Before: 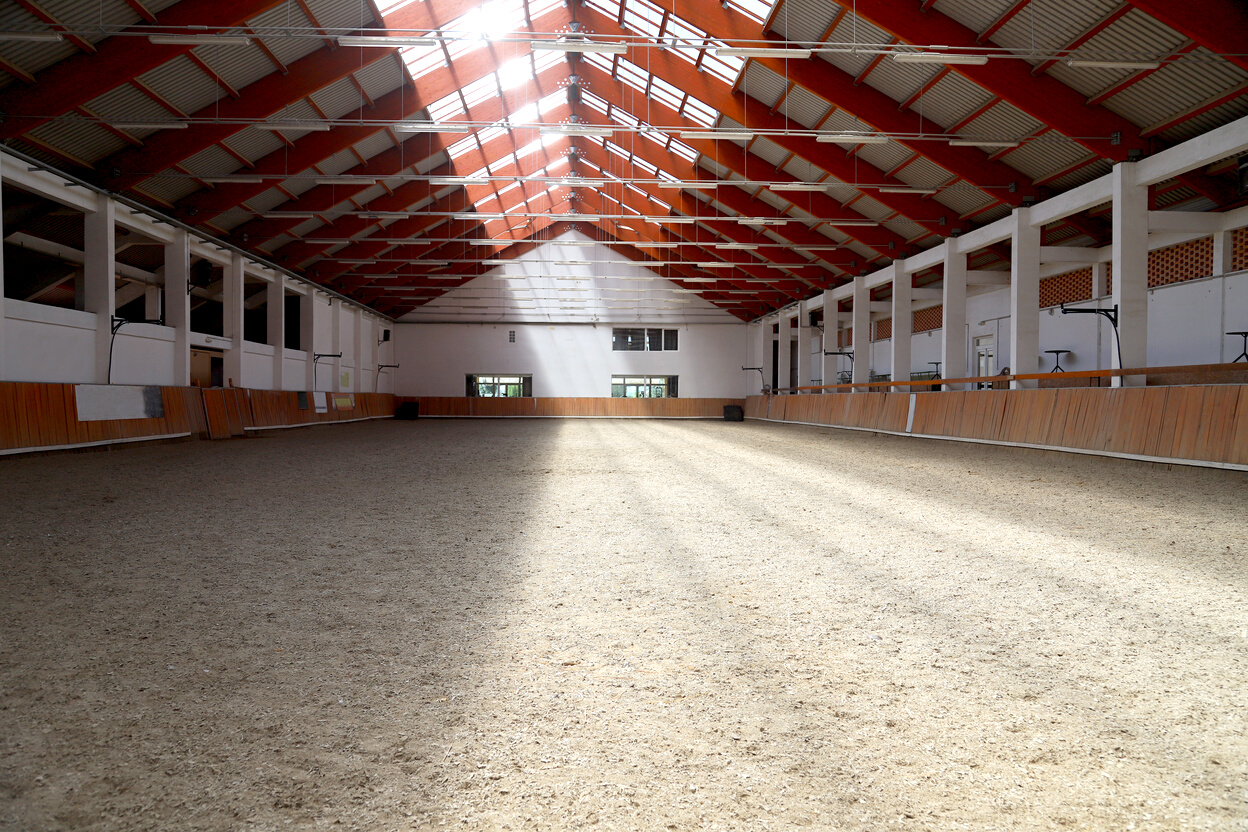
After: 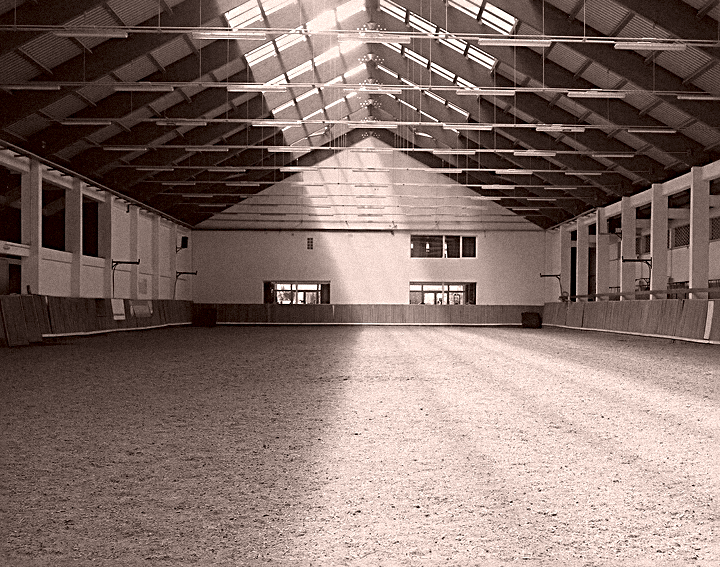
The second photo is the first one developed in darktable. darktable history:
color correction: highlights a* 10.21, highlights b* 9.79, shadows a* 8.61, shadows b* 7.88, saturation 0.8
color calibration: output gray [0.22, 0.42, 0.37, 0], gray › normalize channels true, illuminant same as pipeline (D50), adaptation XYZ, x 0.346, y 0.359, gamut compression 0
crop: left 16.202%, top 11.208%, right 26.045%, bottom 20.557%
grain: mid-tones bias 0%
sharpen: radius 2.543, amount 0.636
